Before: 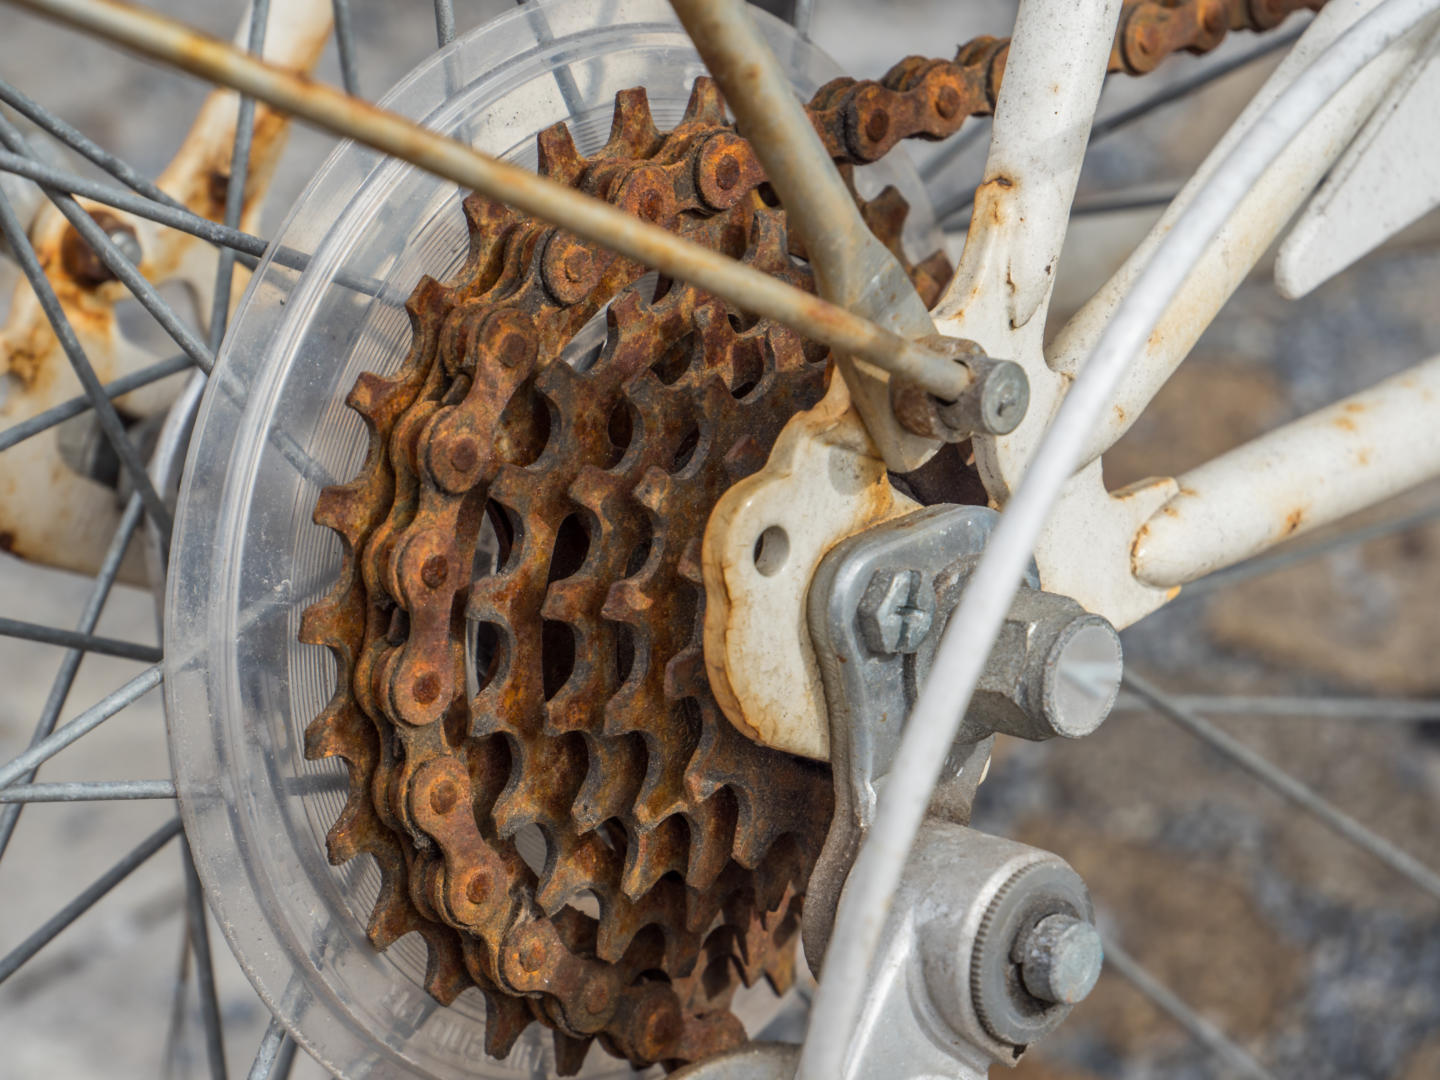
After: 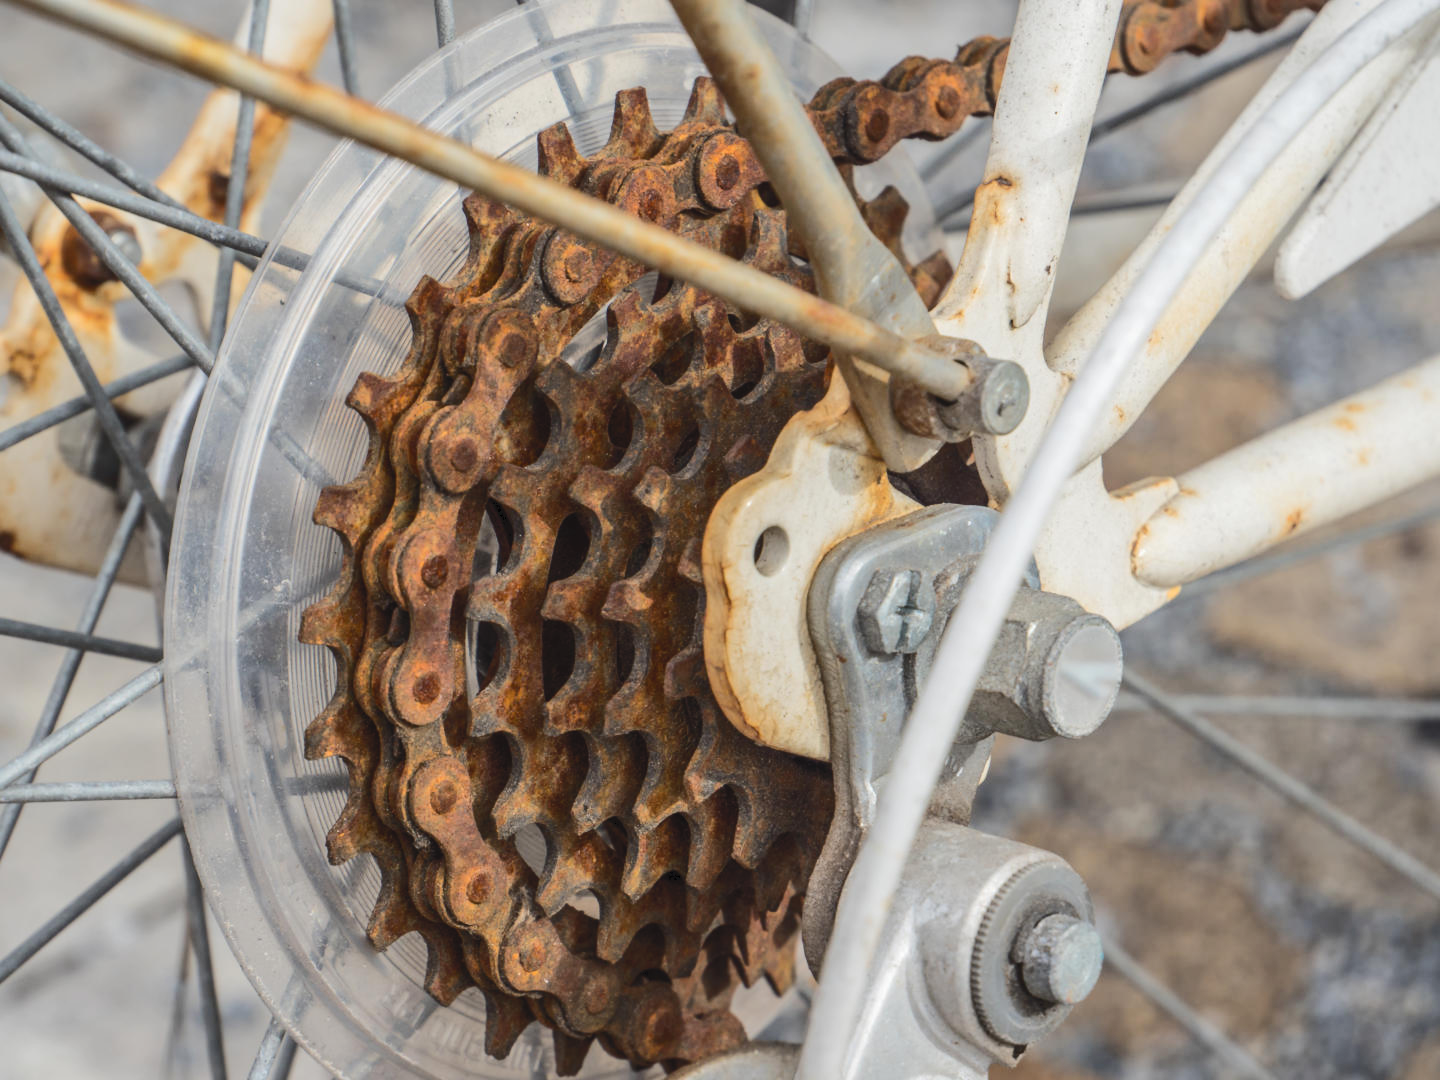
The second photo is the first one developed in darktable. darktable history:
tone curve: curves: ch0 [(0, 0) (0.003, 0.06) (0.011, 0.071) (0.025, 0.085) (0.044, 0.104) (0.069, 0.123) (0.1, 0.146) (0.136, 0.167) (0.177, 0.205) (0.224, 0.248) (0.277, 0.309) (0.335, 0.384) (0.399, 0.467) (0.468, 0.553) (0.543, 0.633) (0.623, 0.698) (0.709, 0.769) (0.801, 0.841) (0.898, 0.912) (1, 1)], color space Lab, independent channels, preserve colors none
